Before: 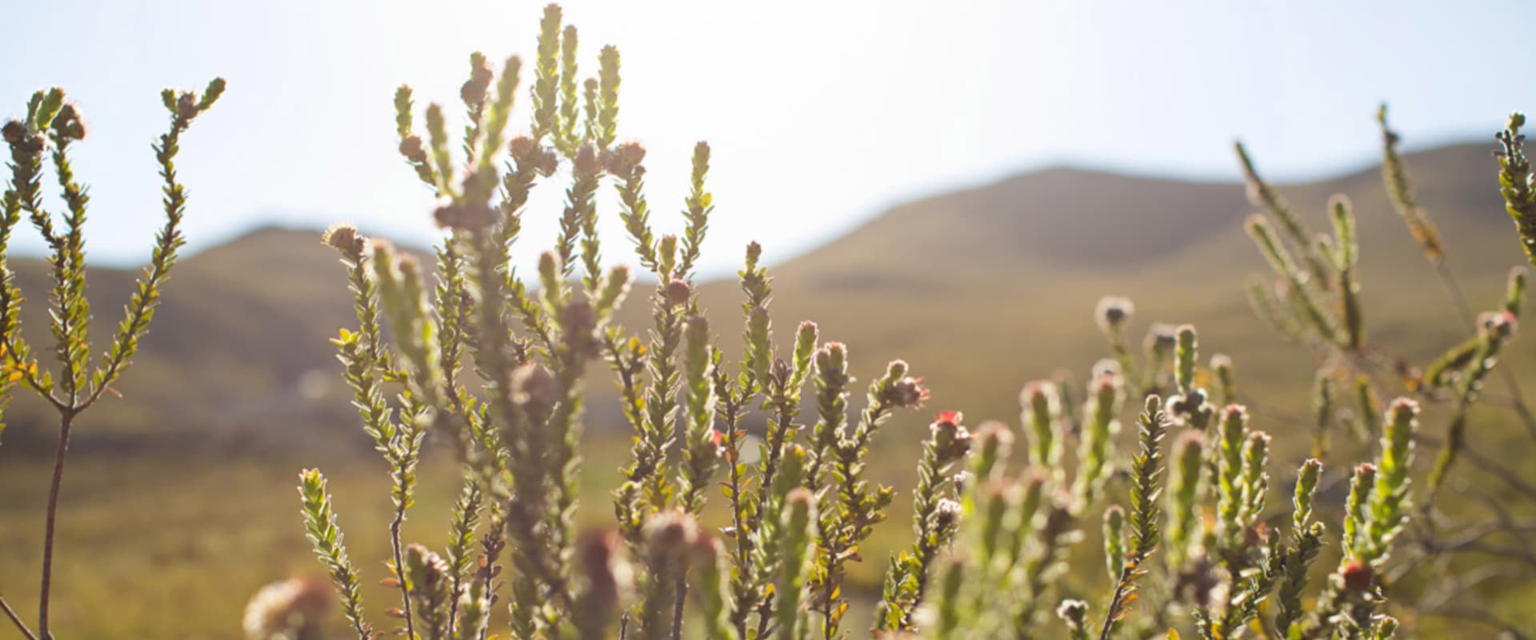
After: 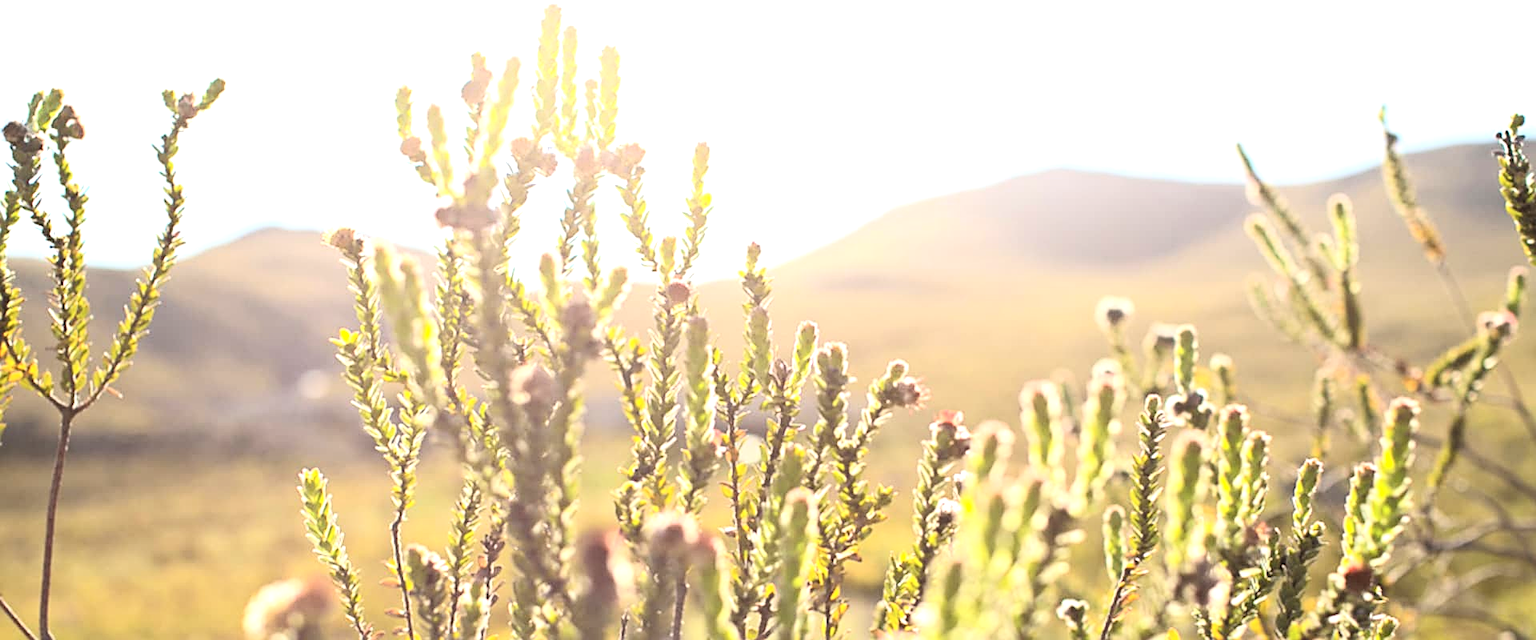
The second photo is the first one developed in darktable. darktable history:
tone equalizer: -8 EV -1.11 EV, -7 EV -1.01 EV, -6 EV -0.836 EV, -5 EV -0.599 EV, -3 EV 0.597 EV, -2 EV 0.88 EV, -1 EV 0.994 EV, +0 EV 1.08 EV, smoothing 1
contrast brightness saturation: contrast 0.241, brightness 0.094
sharpen: on, module defaults
